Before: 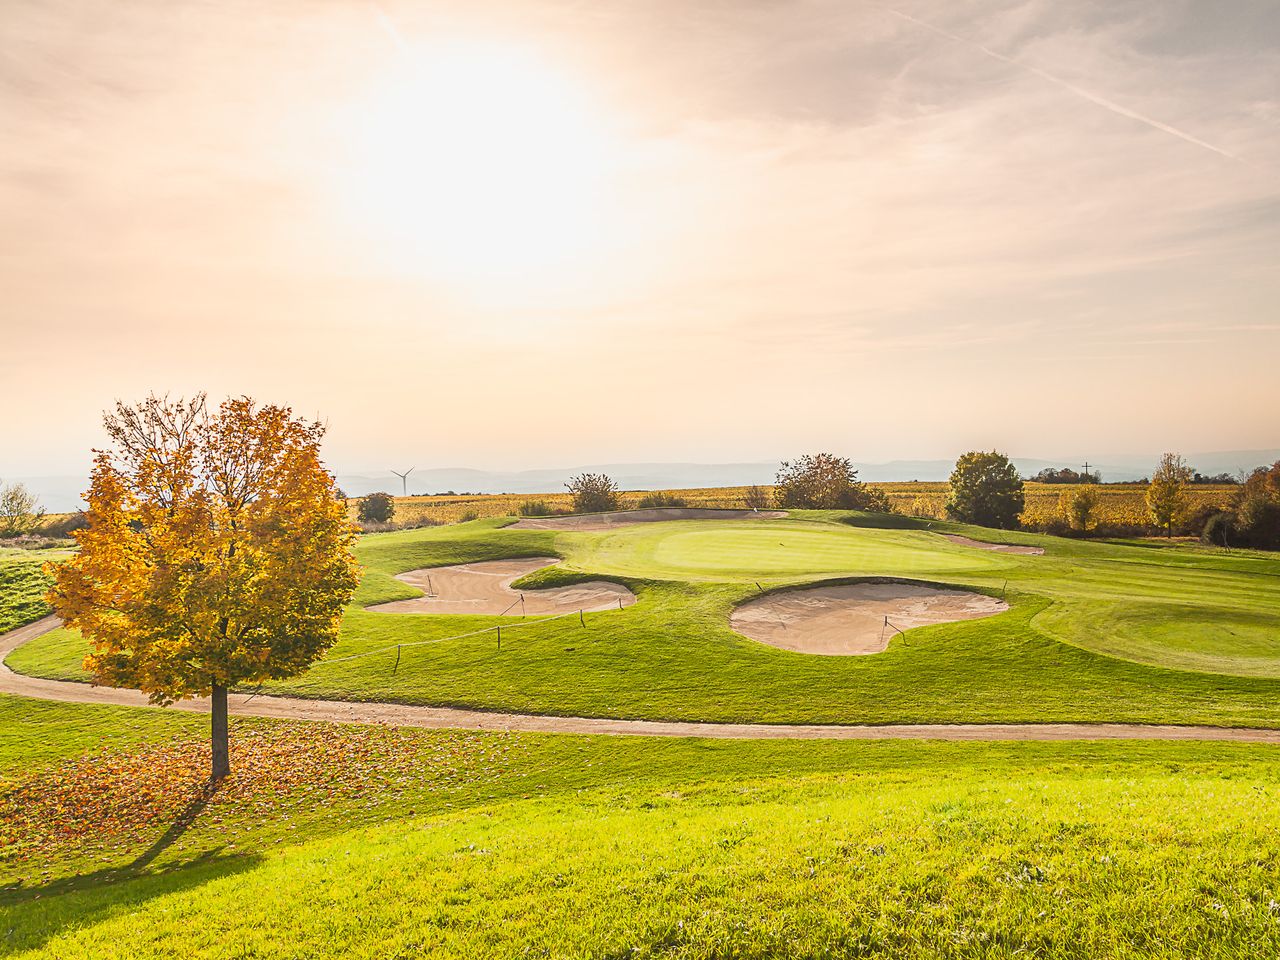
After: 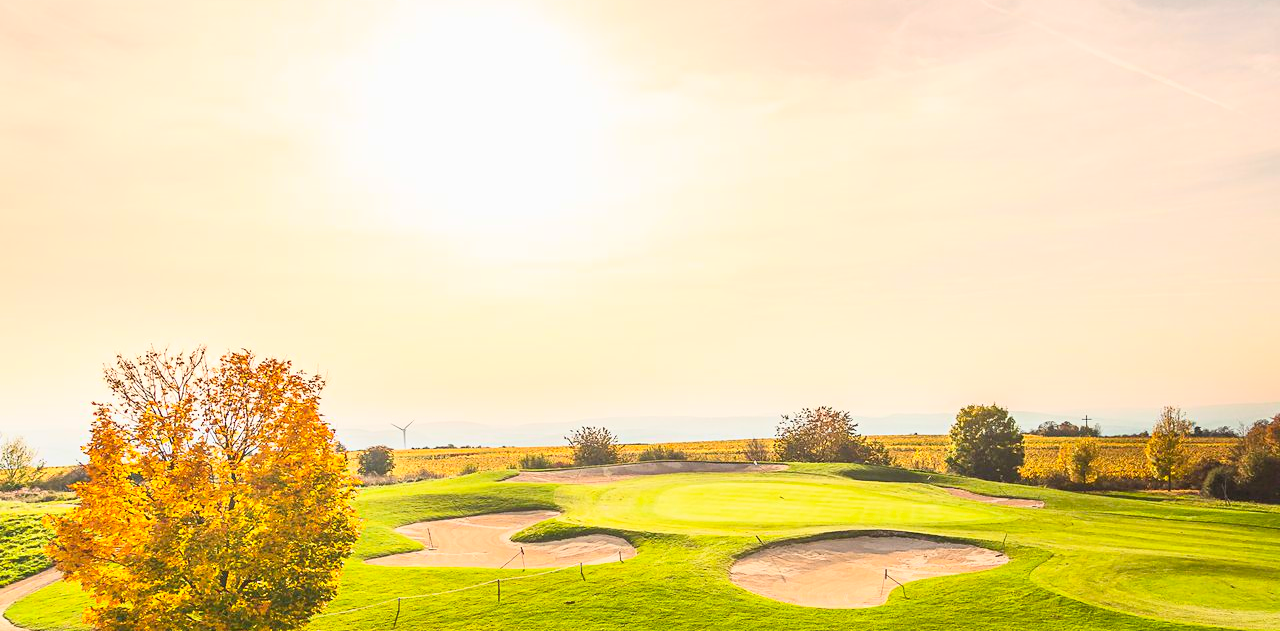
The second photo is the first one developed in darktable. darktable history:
crop and rotate: top 4.97%, bottom 29.252%
contrast brightness saturation: contrast 0.239, brightness 0.263, saturation 0.383
